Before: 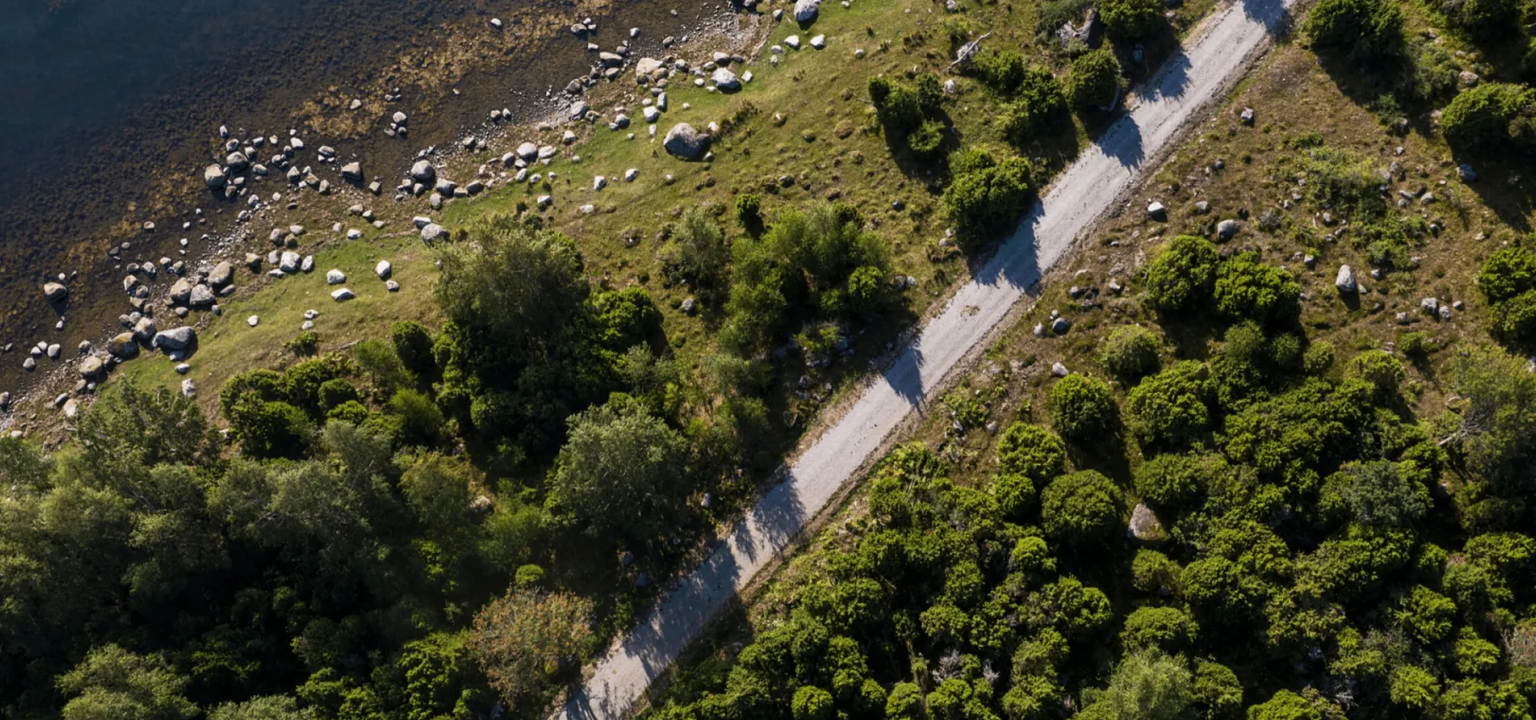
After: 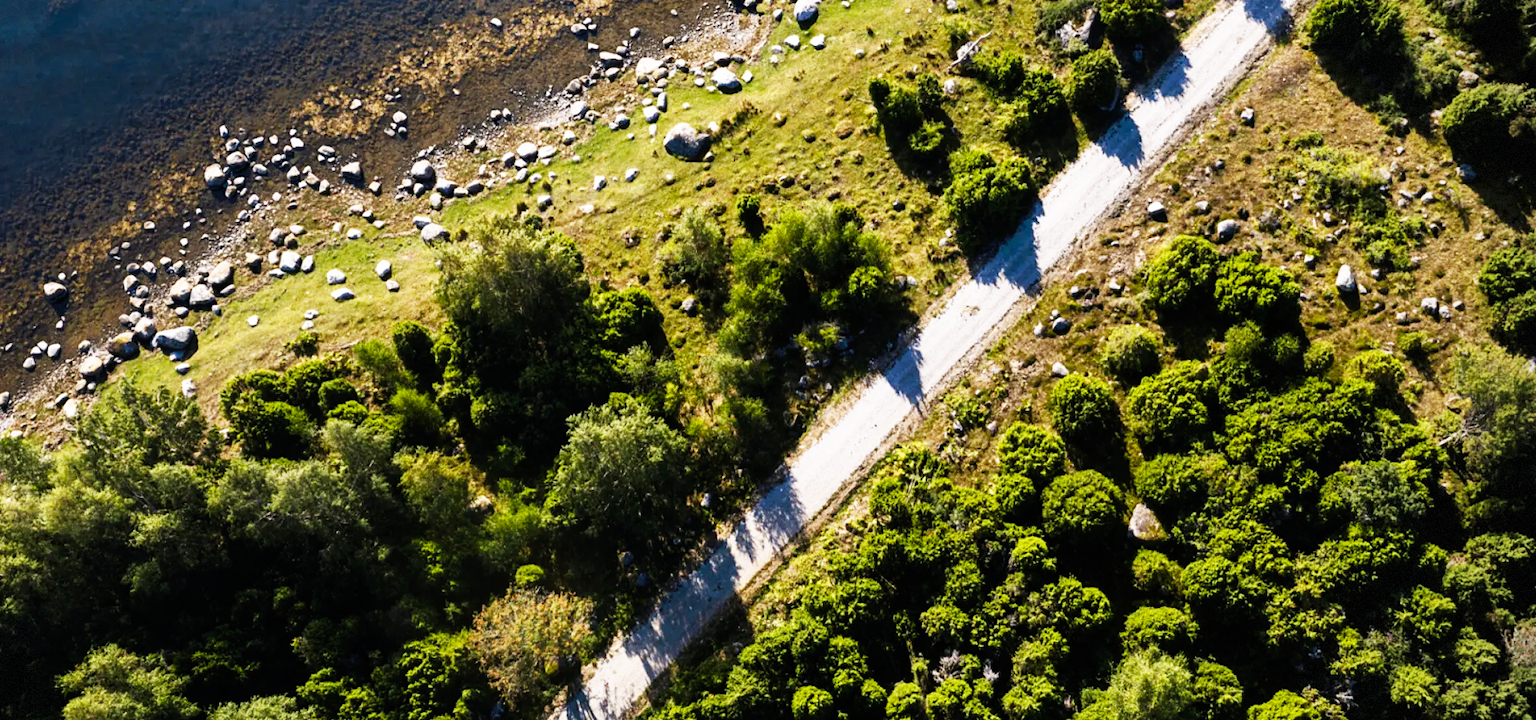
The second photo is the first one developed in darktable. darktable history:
vignetting: fall-off start 91.48%, center (-0.123, -0.009), dithering 8-bit output, unbound false
base curve: curves: ch0 [(0, 0) (0.007, 0.004) (0.027, 0.03) (0.046, 0.07) (0.207, 0.54) (0.442, 0.872) (0.673, 0.972) (1, 1)], preserve colors none
